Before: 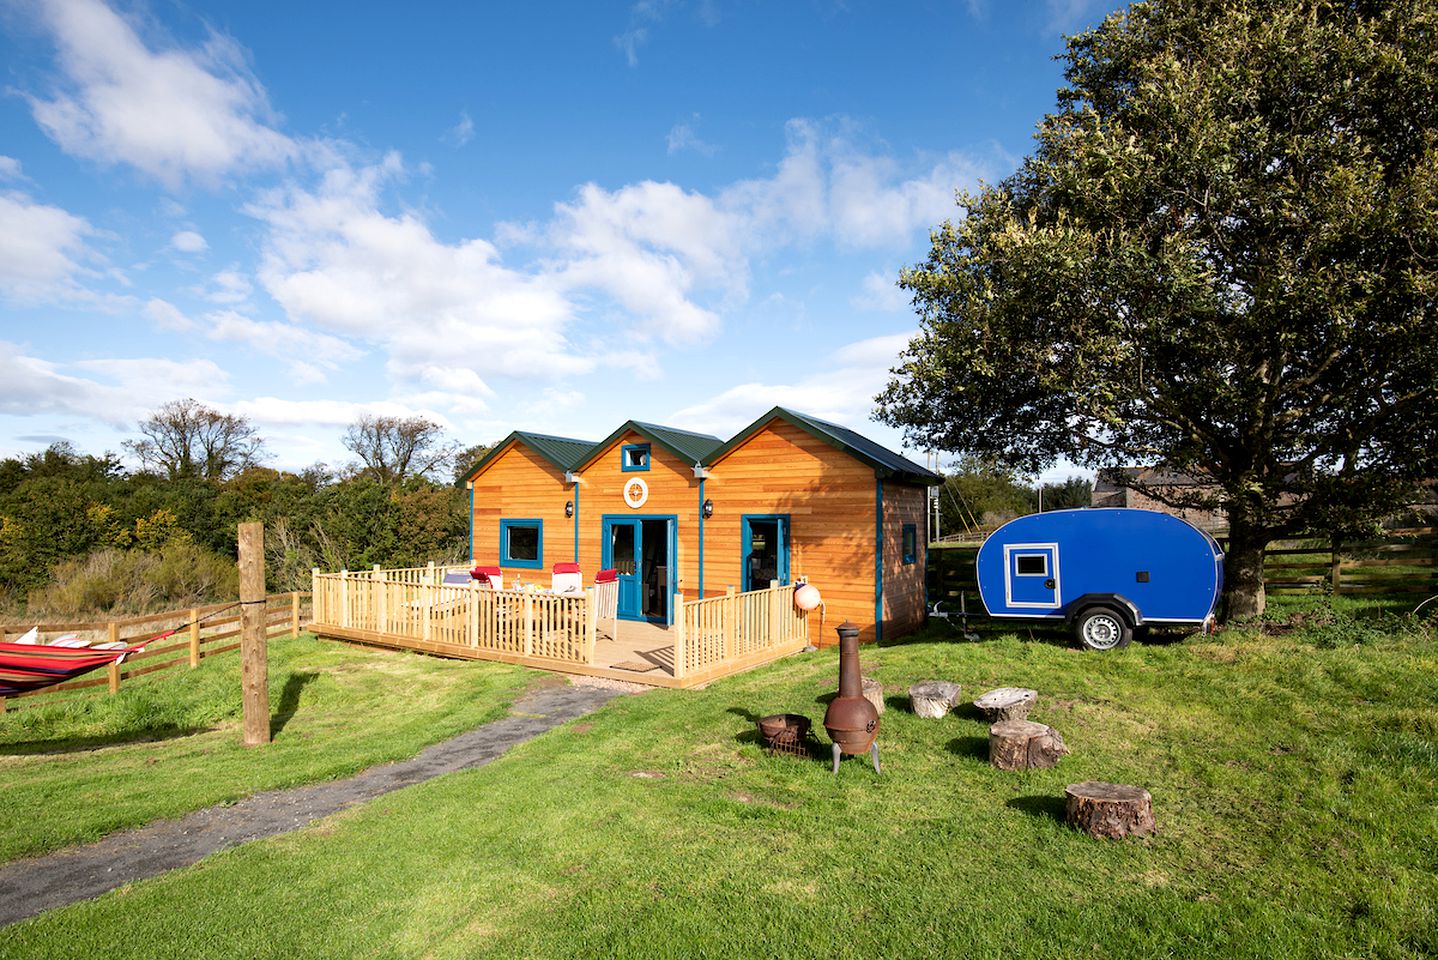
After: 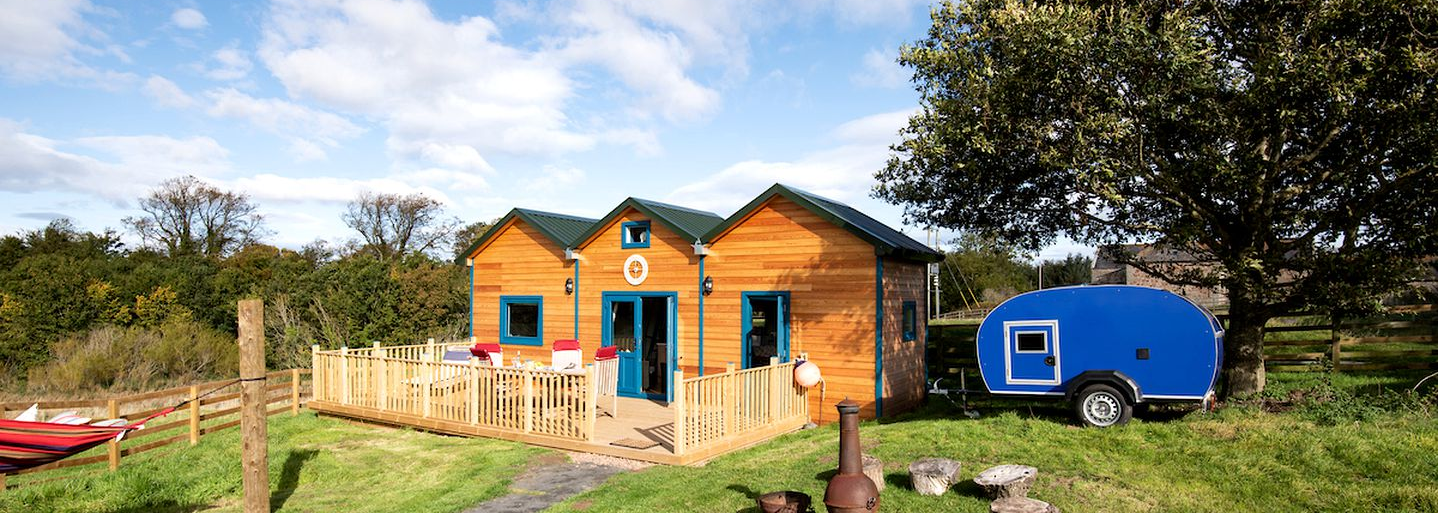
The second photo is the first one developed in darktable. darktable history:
crop and rotate: top 23.235%, bottom 23.297%
